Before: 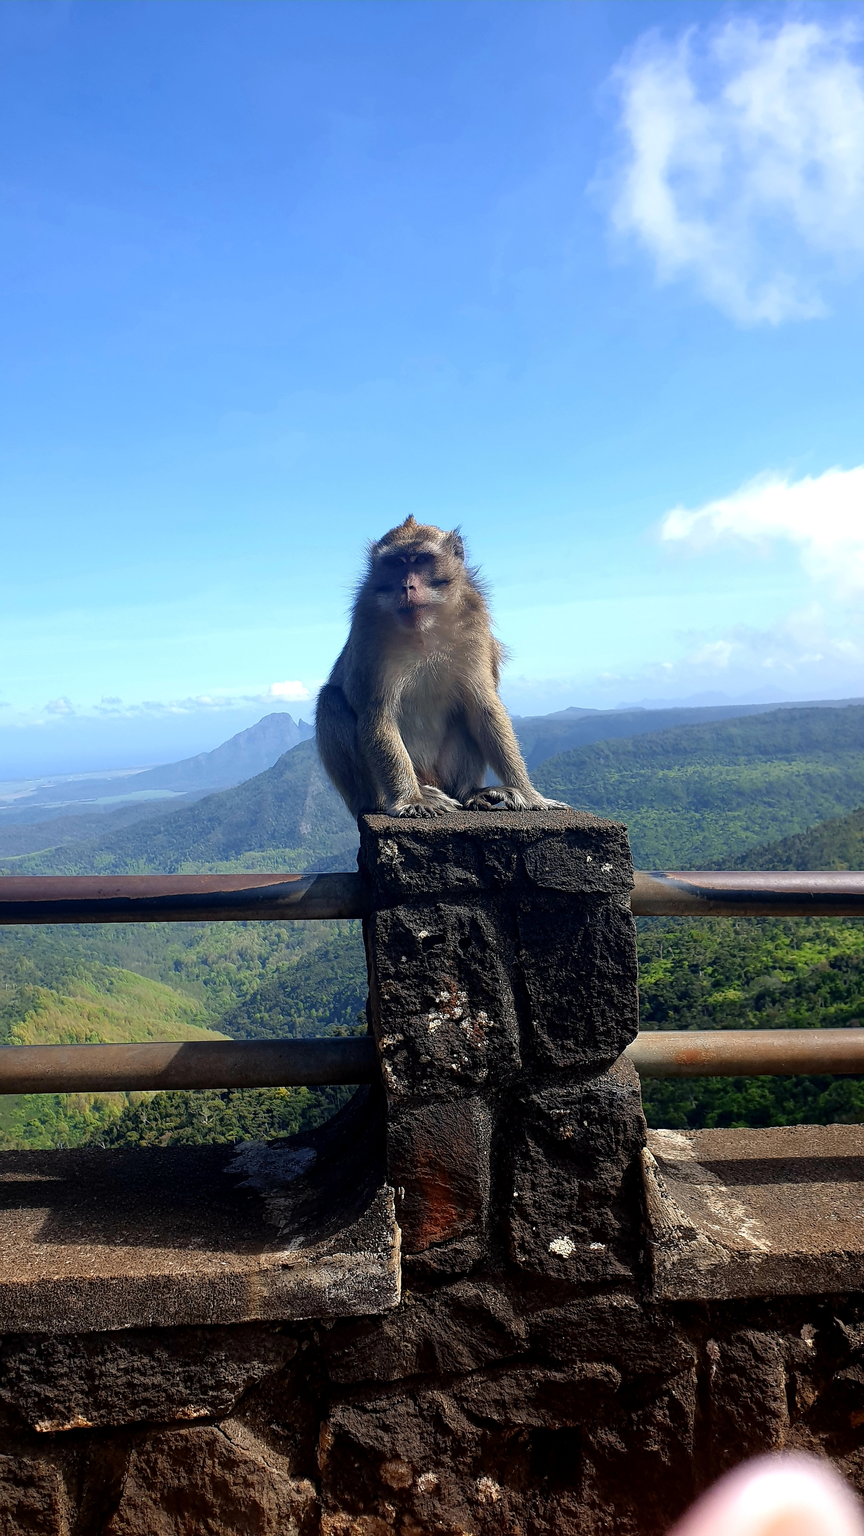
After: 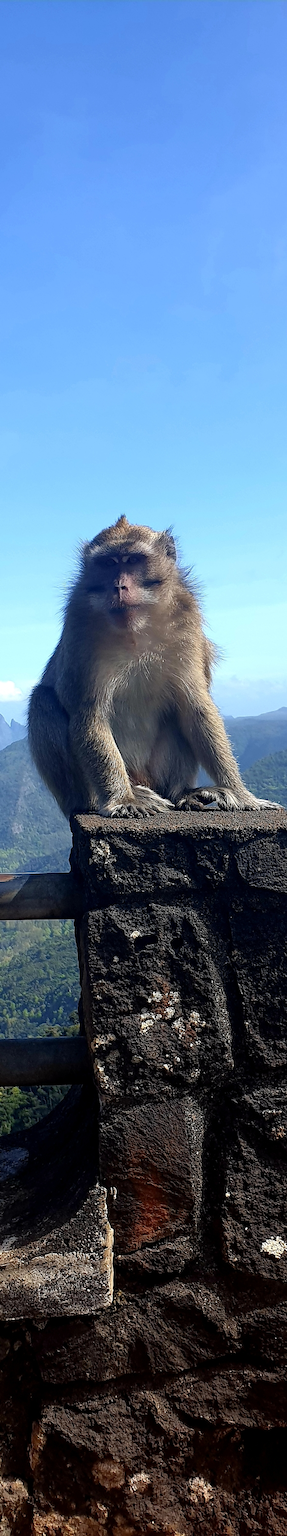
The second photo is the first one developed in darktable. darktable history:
exposure: compensate highlight preservation false
crop: left 33.36%, right 33.36%
